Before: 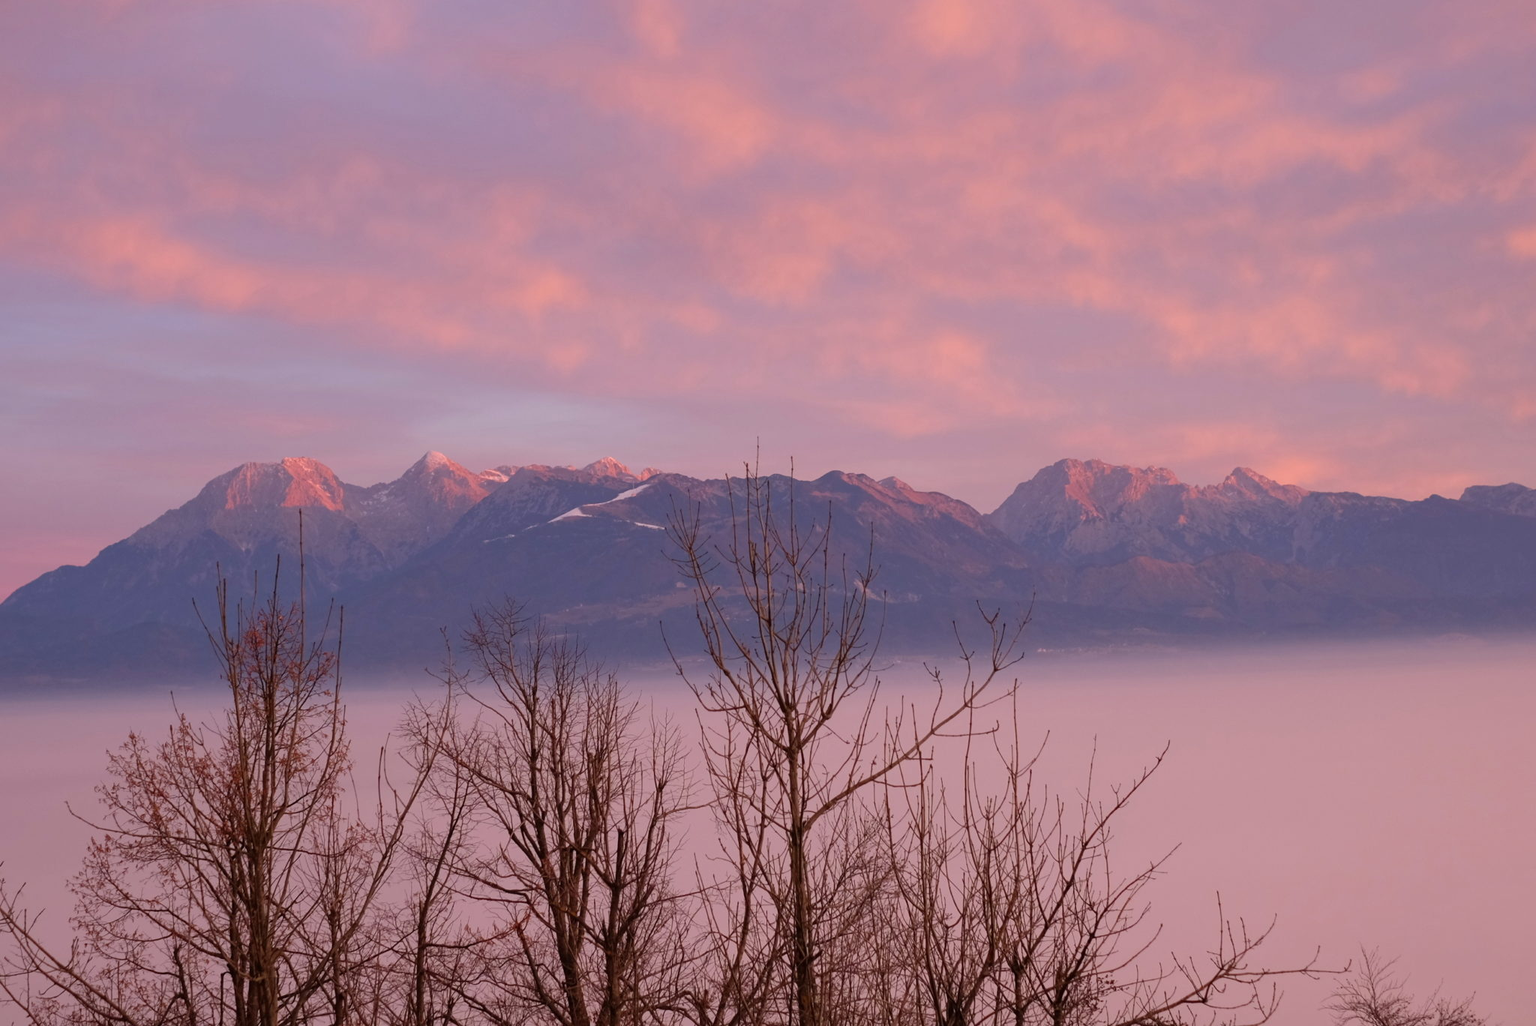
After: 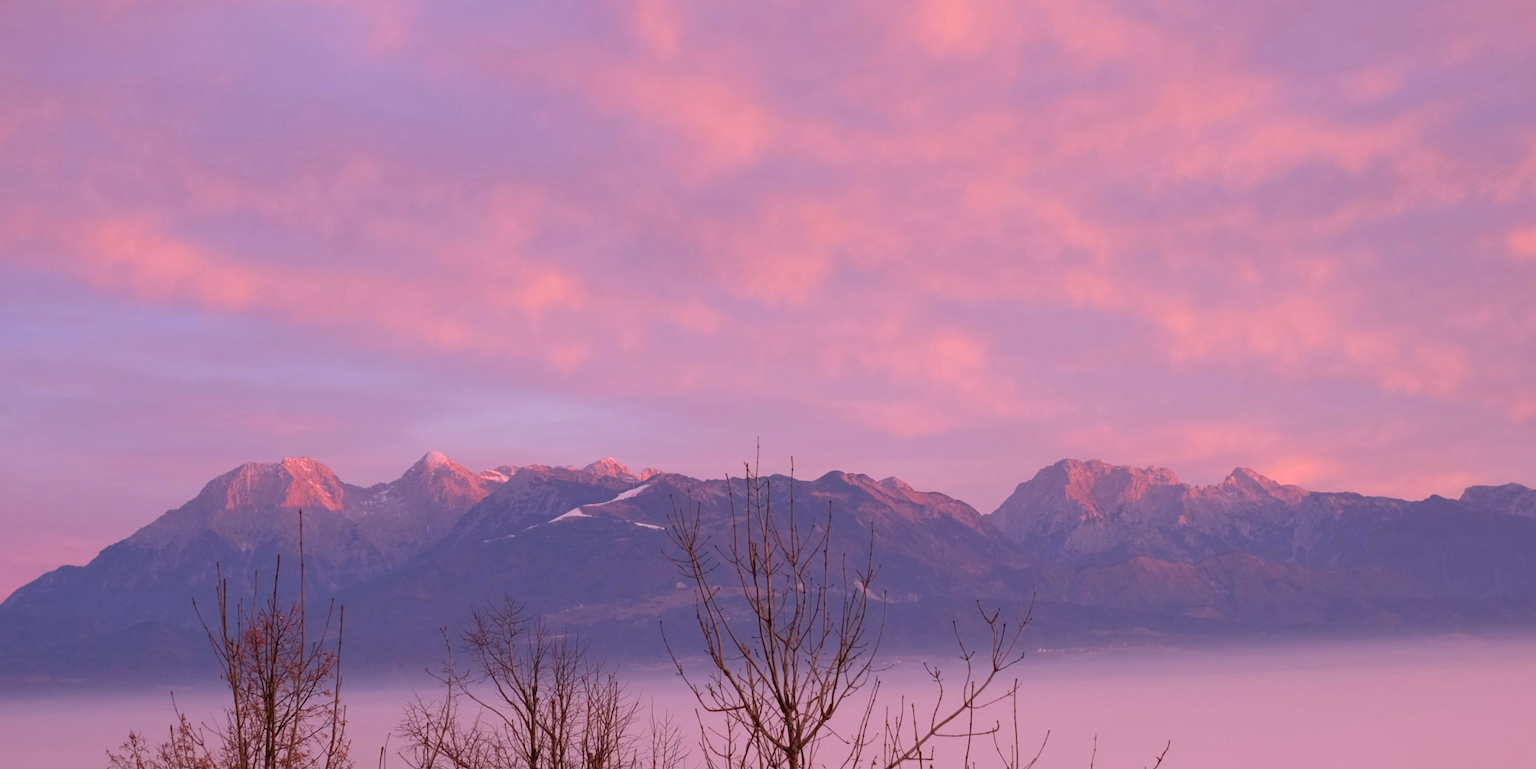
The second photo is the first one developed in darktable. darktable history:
crop: bottom 24.967%
white balance: red 1.066, blue 1.119
